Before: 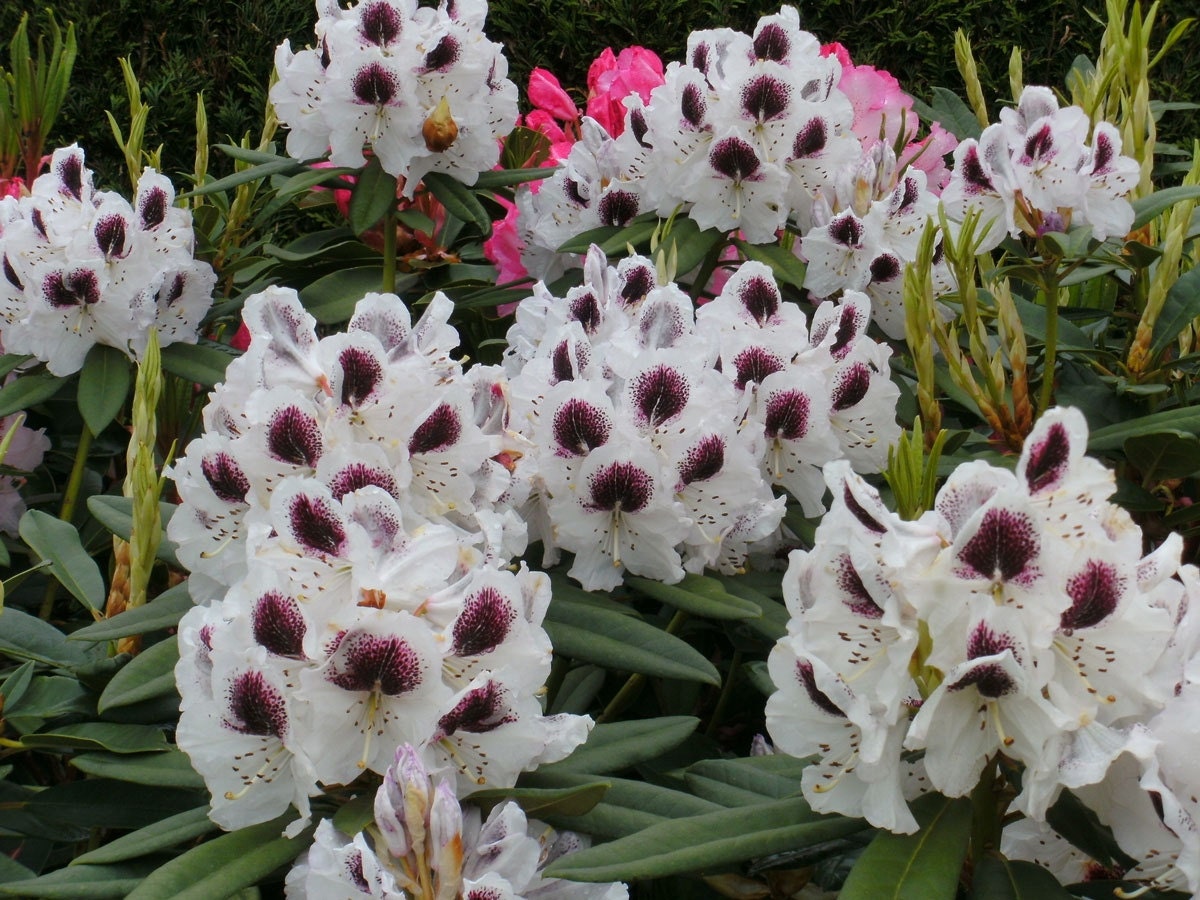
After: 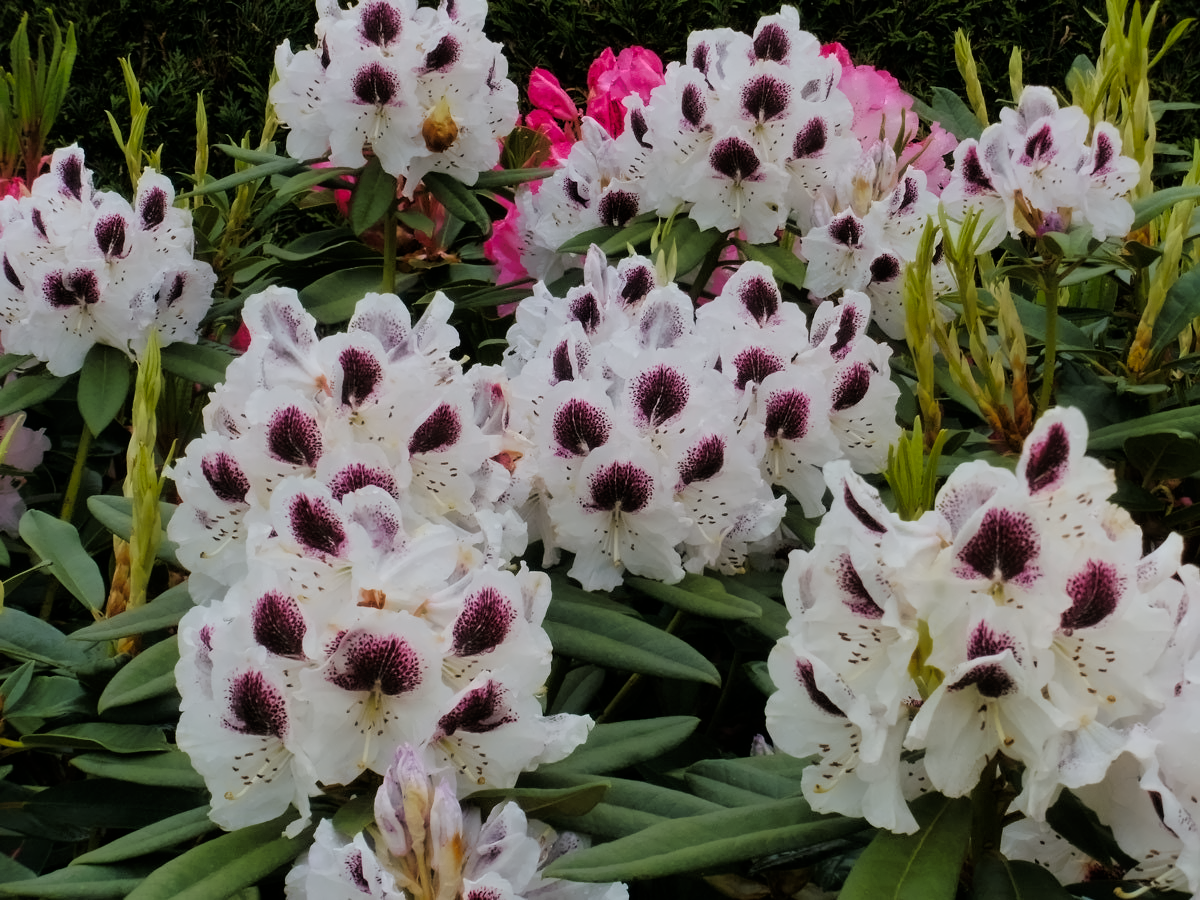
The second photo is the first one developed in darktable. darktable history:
chromatic aberrations: on, module defaults
filmic rgb: hardness 4.17
denoise (profiled): patch size 2, preserve shadows 1.02, bias correction -0.395, scattering 0.3, a [0, 0, 0]
color balance rgb: shadows fall-off 101%, linear chroma grading › mid-tones 7.63%, perceptual saturation grading › mid-tones 11.68%, mask middle-gray fulcrum 22.45%, global vibrance 10.11%, saturation formula JzAzBz (2021)
velvia: on, module defaults
